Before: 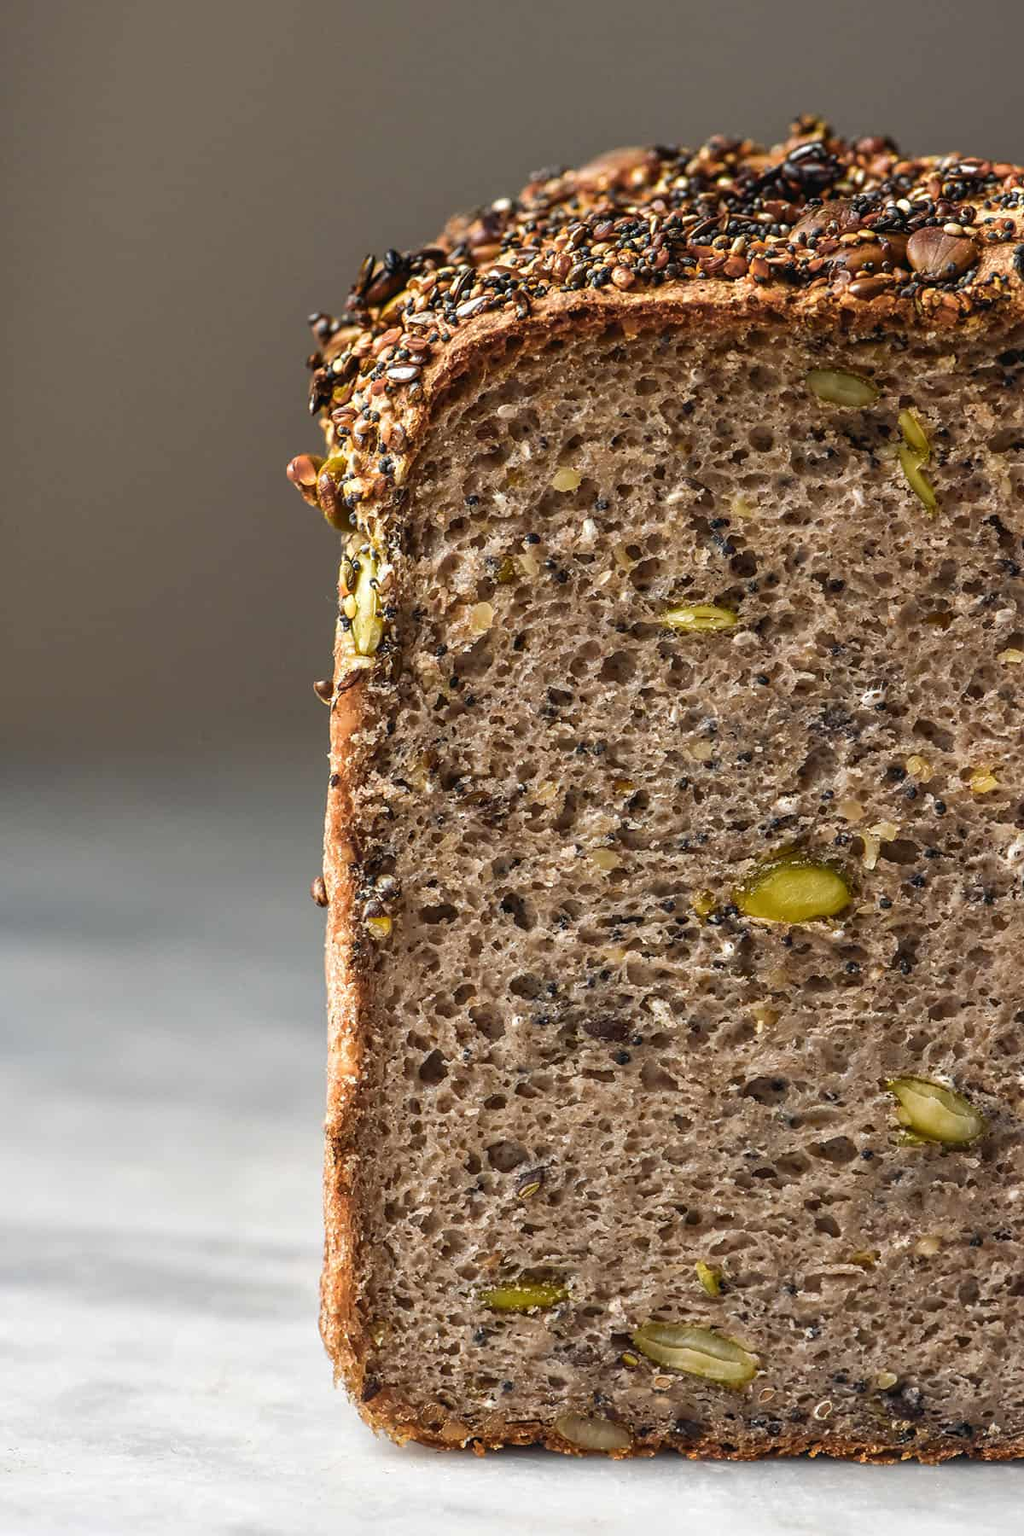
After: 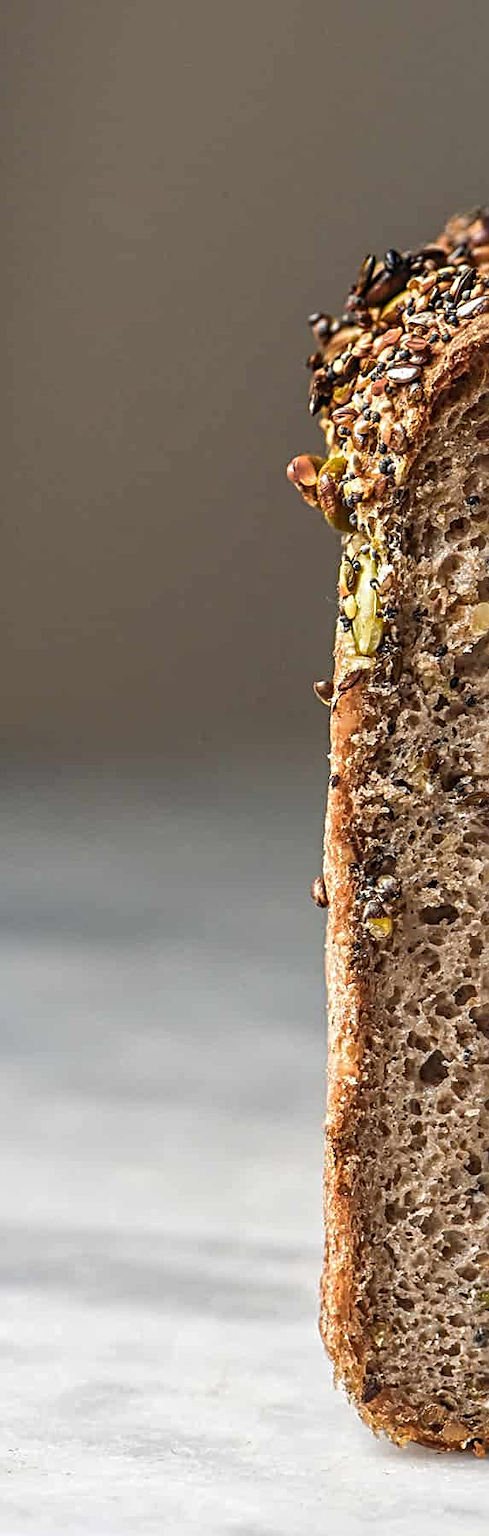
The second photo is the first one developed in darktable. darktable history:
crop and rotate: left 0.053%, top 0%, right 52.177%
sharpen: radius 3.961
local contrast: detail 110%
